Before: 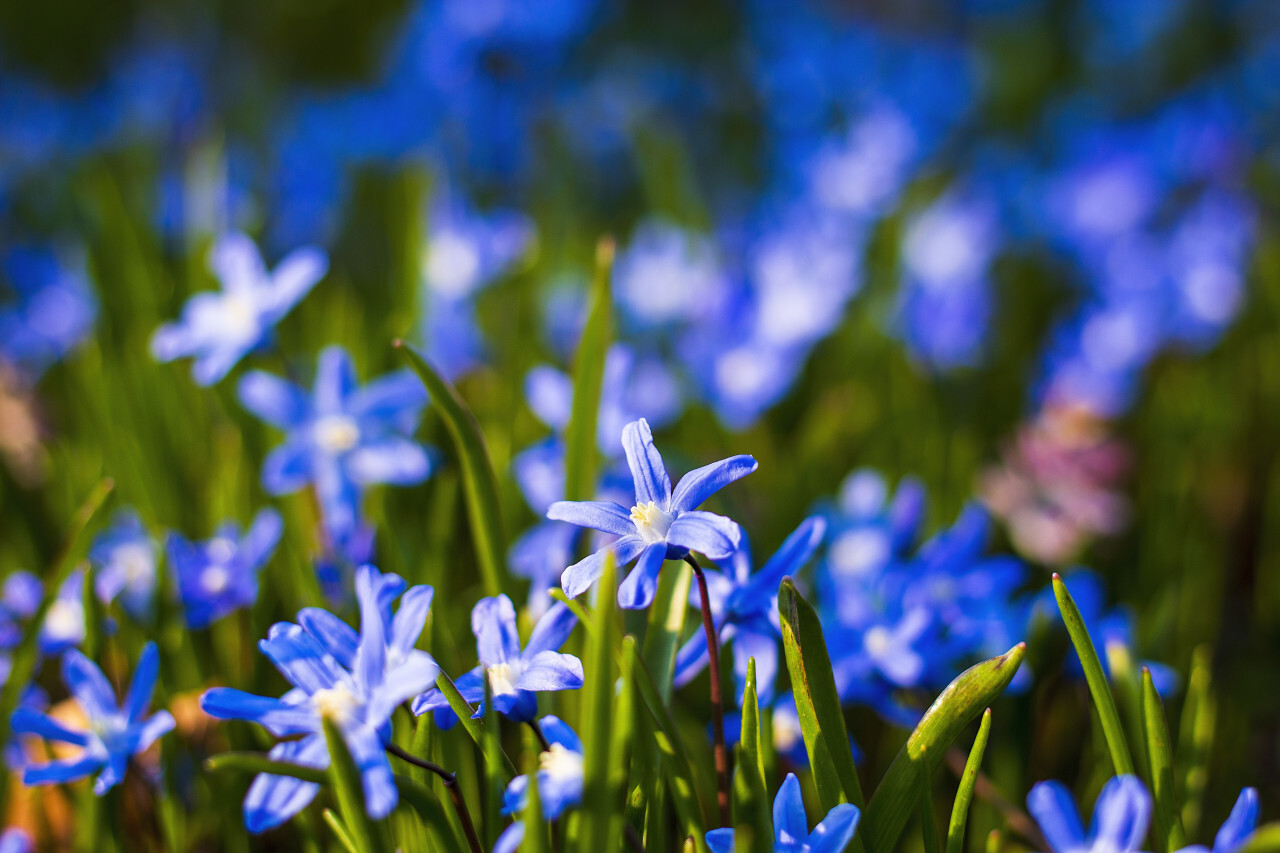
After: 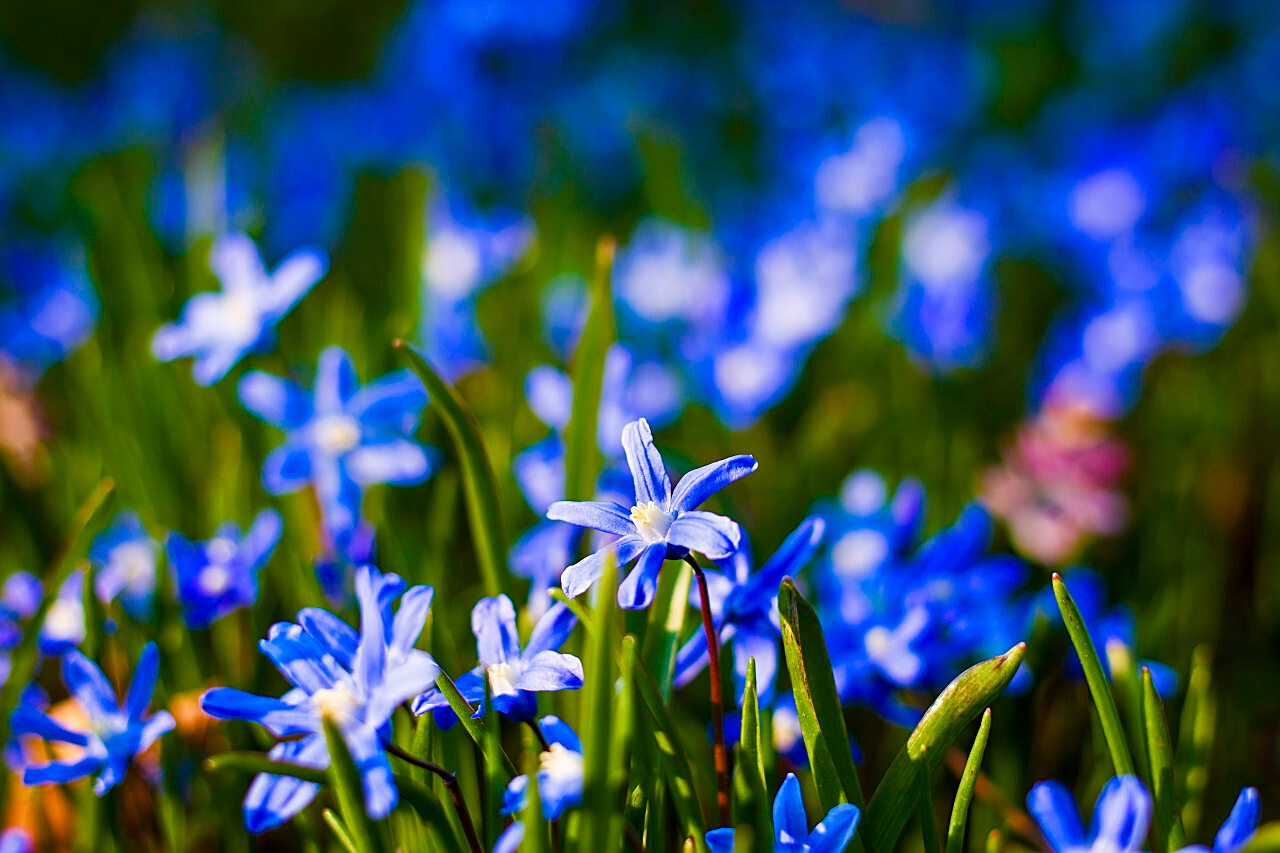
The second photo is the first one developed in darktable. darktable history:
color balance rgb: highlights gain › chroma 0.19%, highlights gain › hue 331.65°, perceptual saturation grading › global saturation 0.753%, perceptual saturation grading › highlights -16.727%, perceptual saturation grading › mid-tones 33.41%, perceptual saturation grading › shadows 50.532%
sharpen: on, module defaults
